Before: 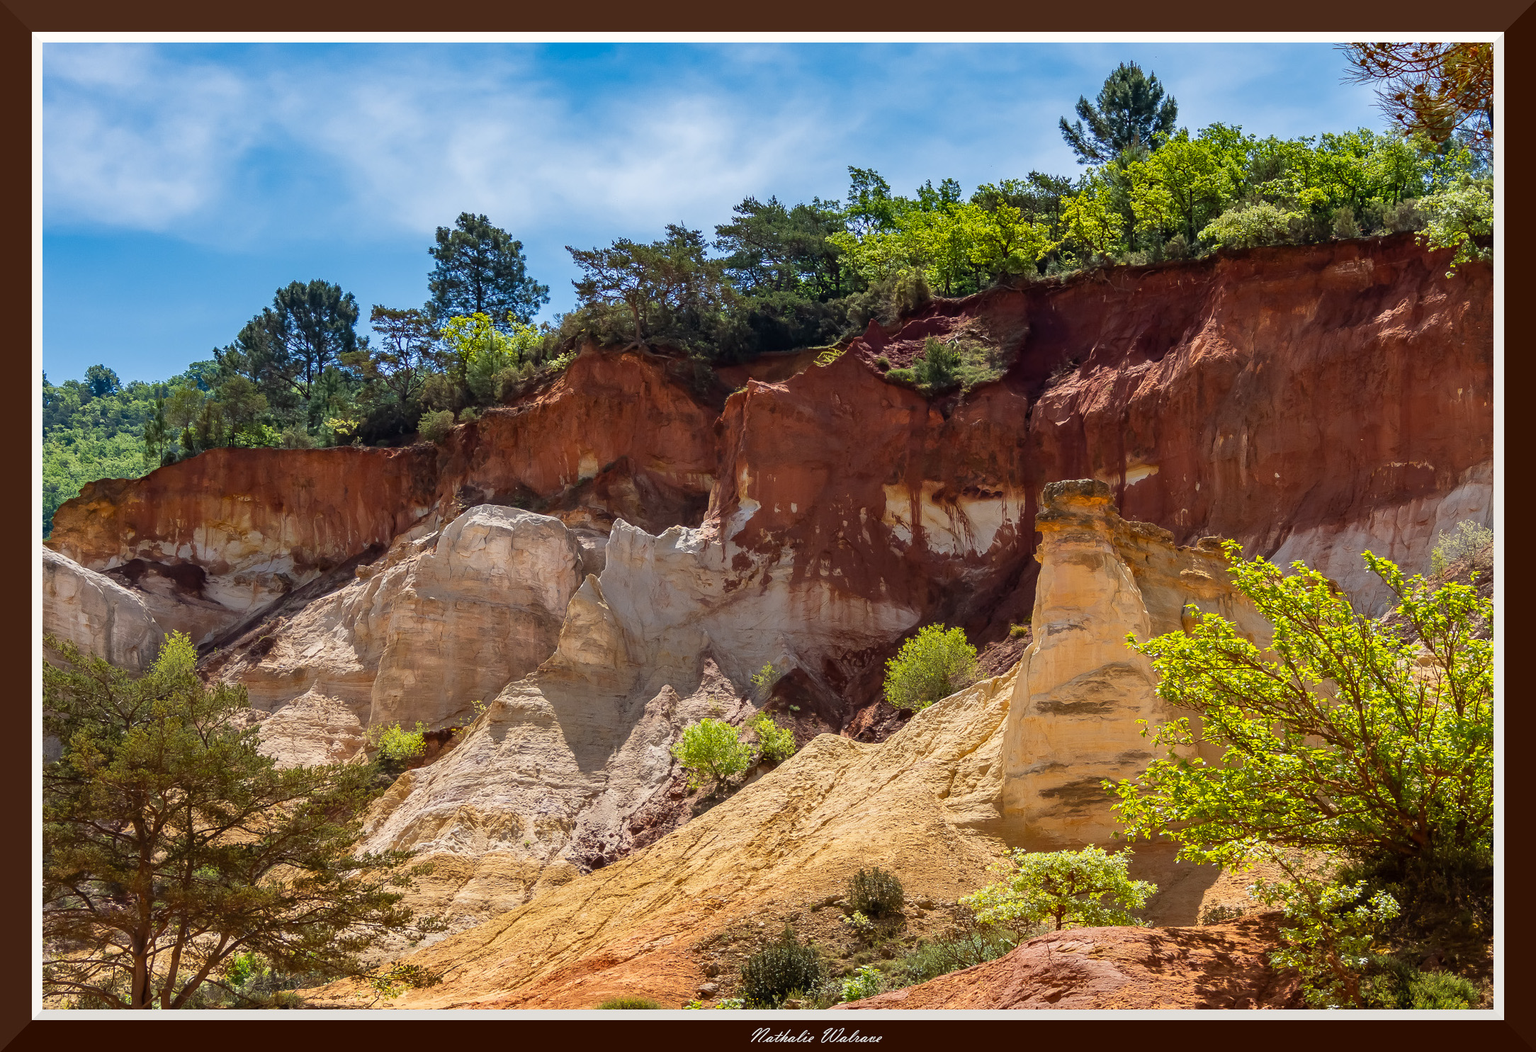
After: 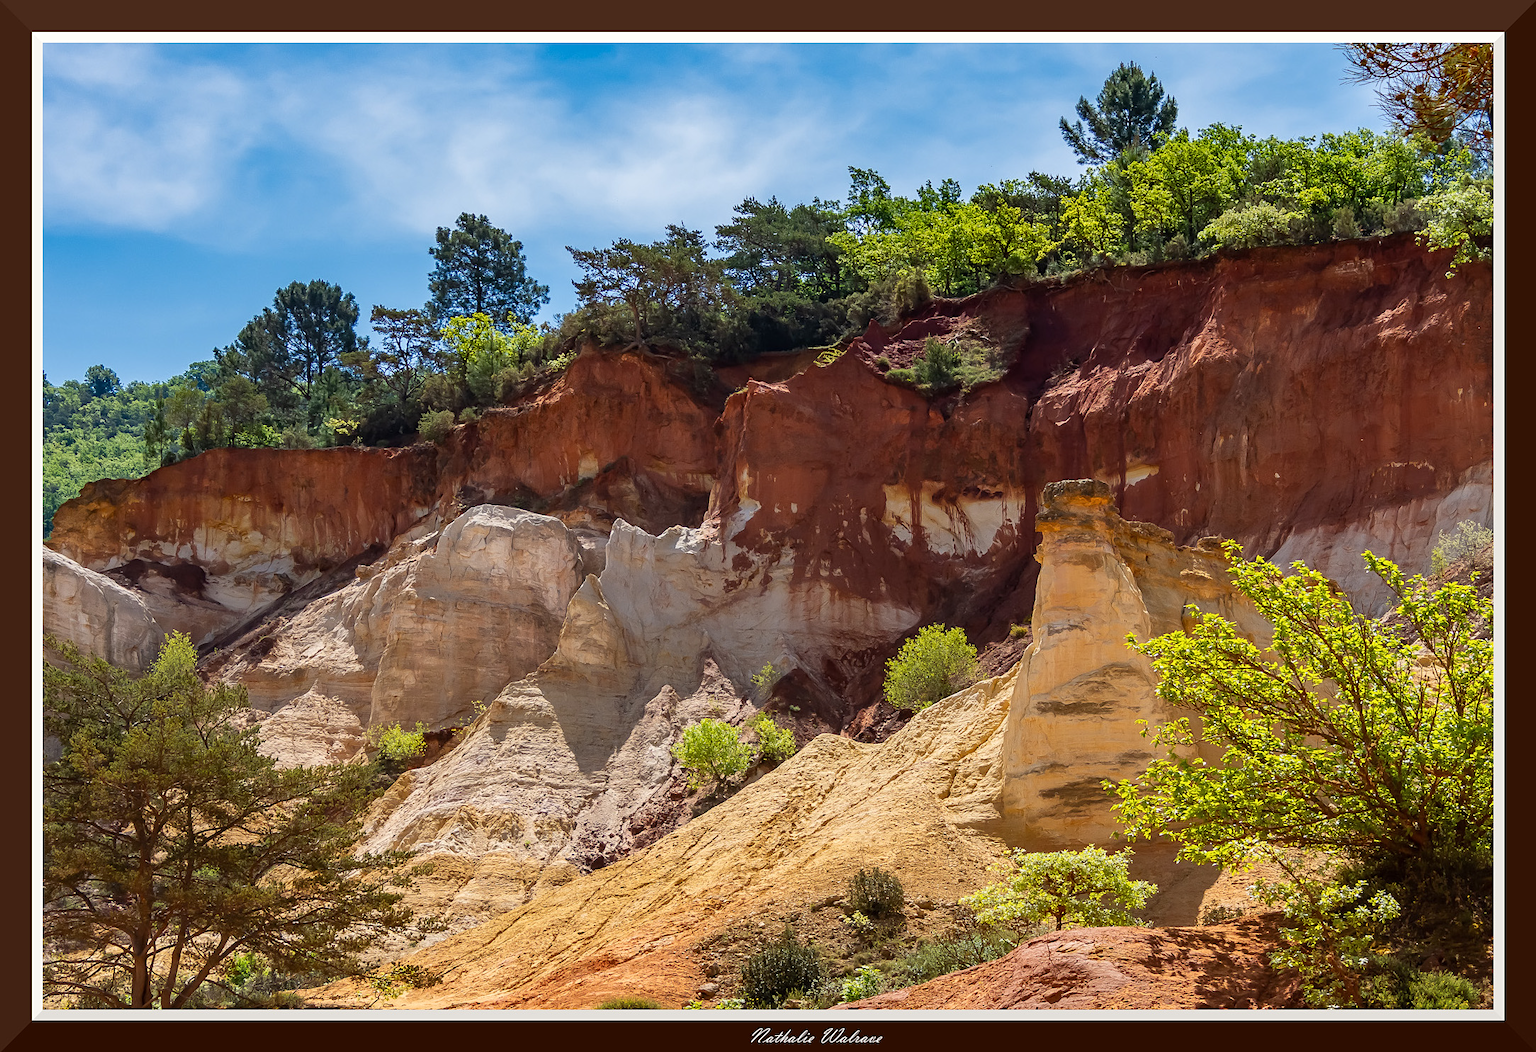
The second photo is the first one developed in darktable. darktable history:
tone equalizer: on, module defaults
sharpen: amount 0.2
